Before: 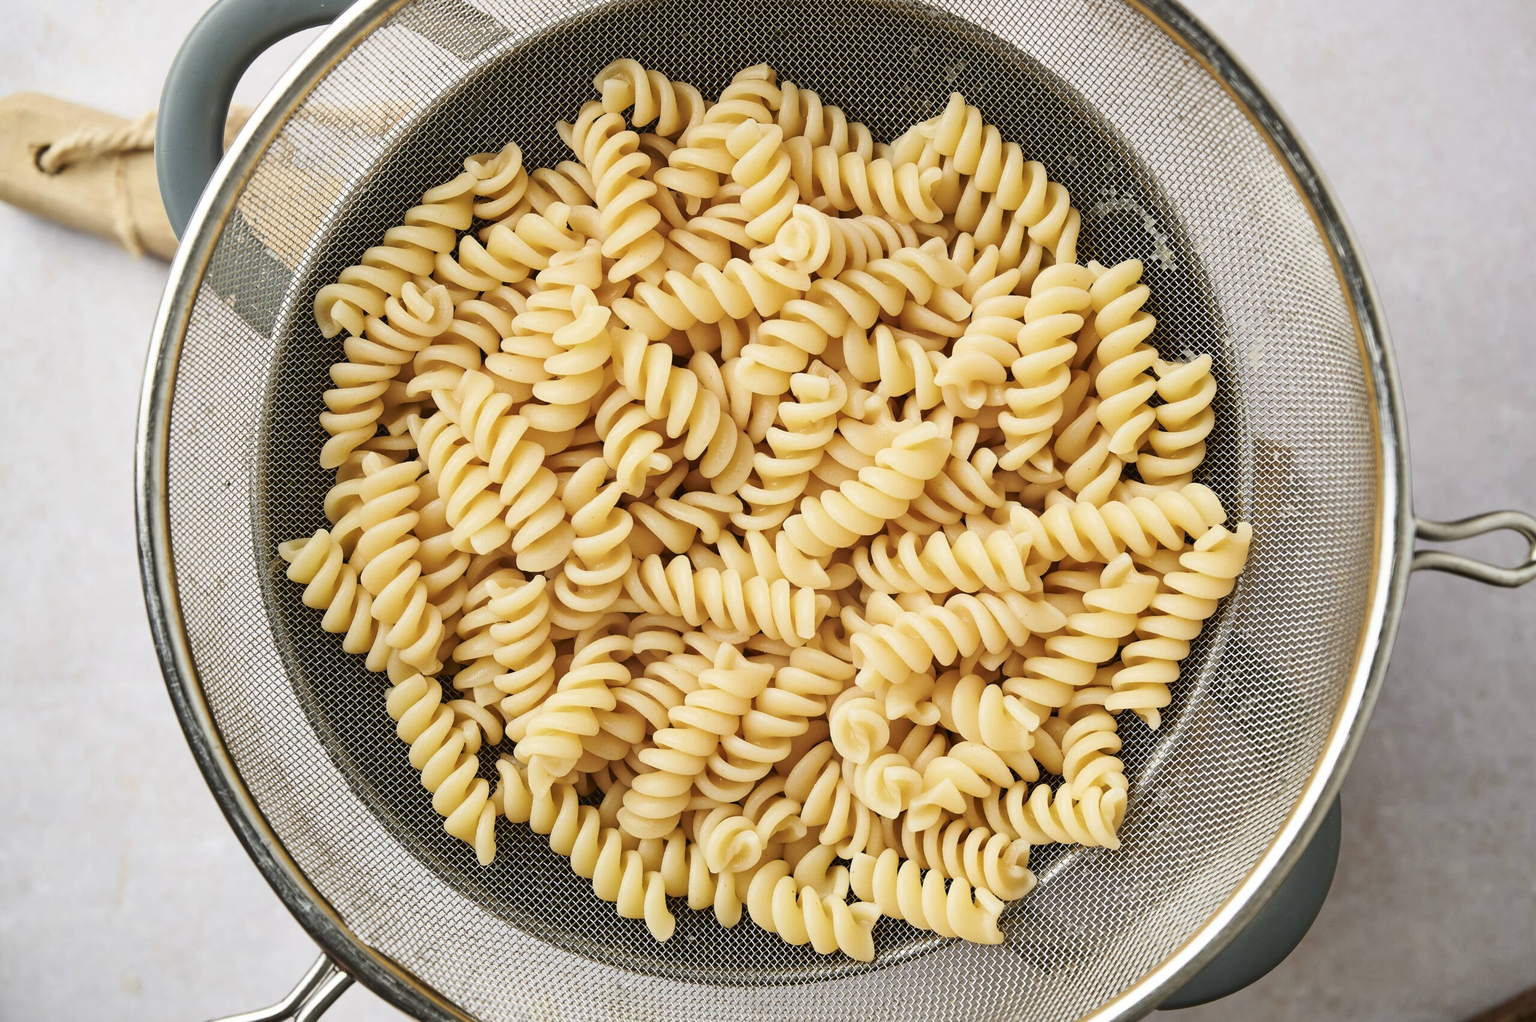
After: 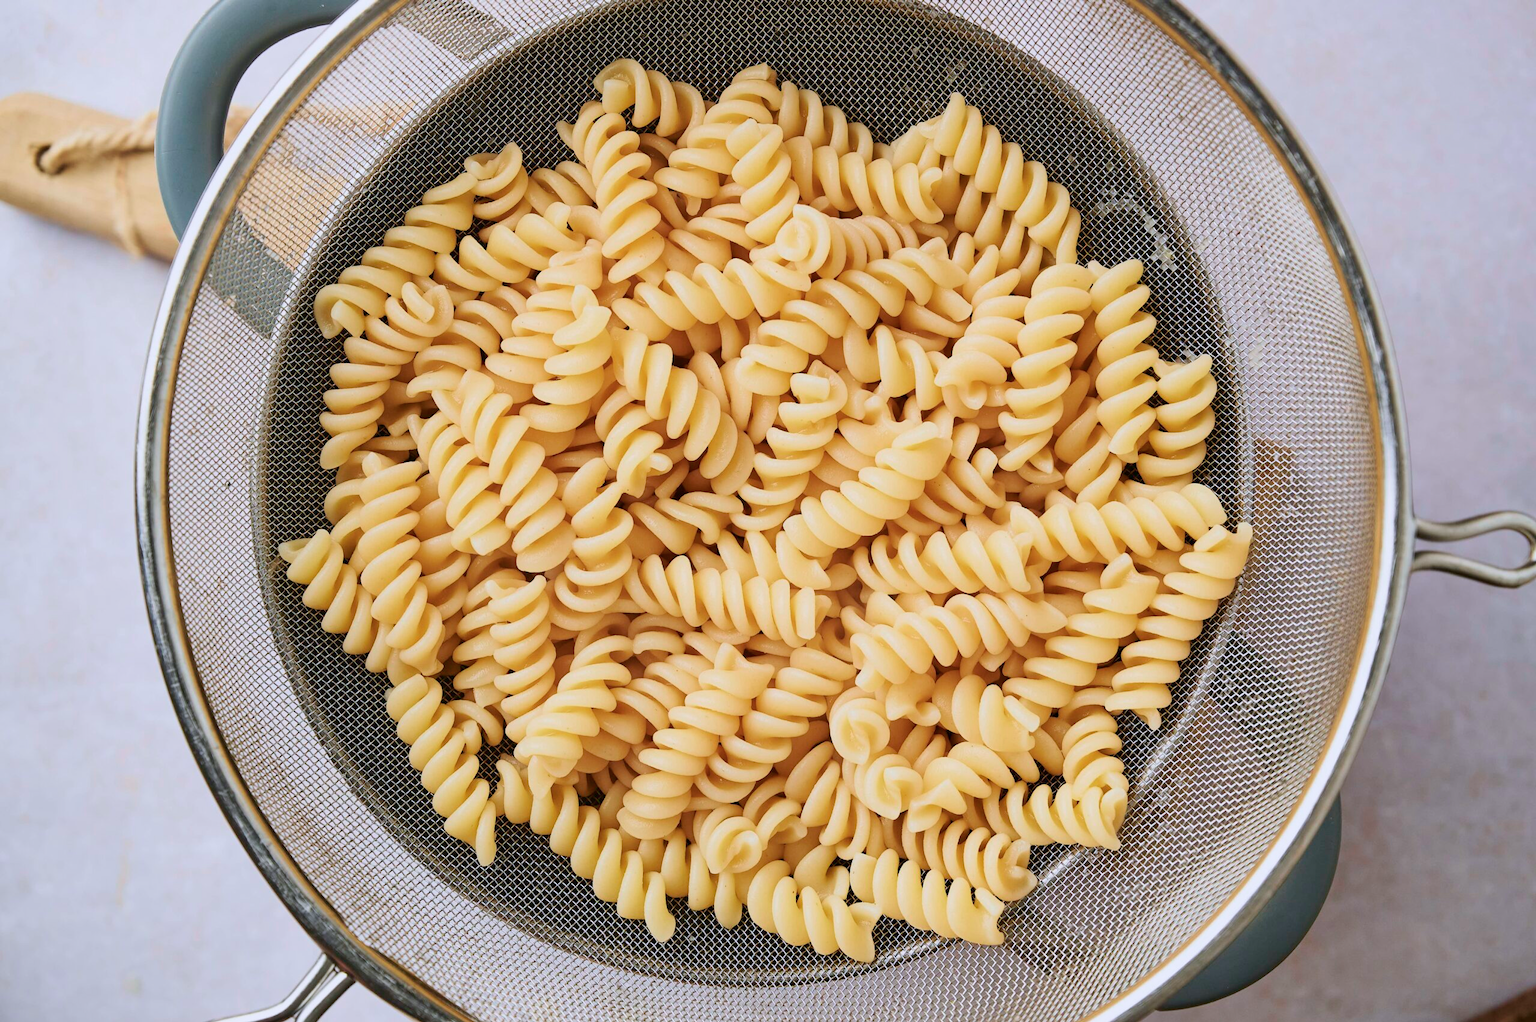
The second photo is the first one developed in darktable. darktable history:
color calibration: illuminant as shot in camera, x 0.358, y 0.373, temperature 4628.91 K
color balance rgb: contrast -10%
velvia: on, module defaults
